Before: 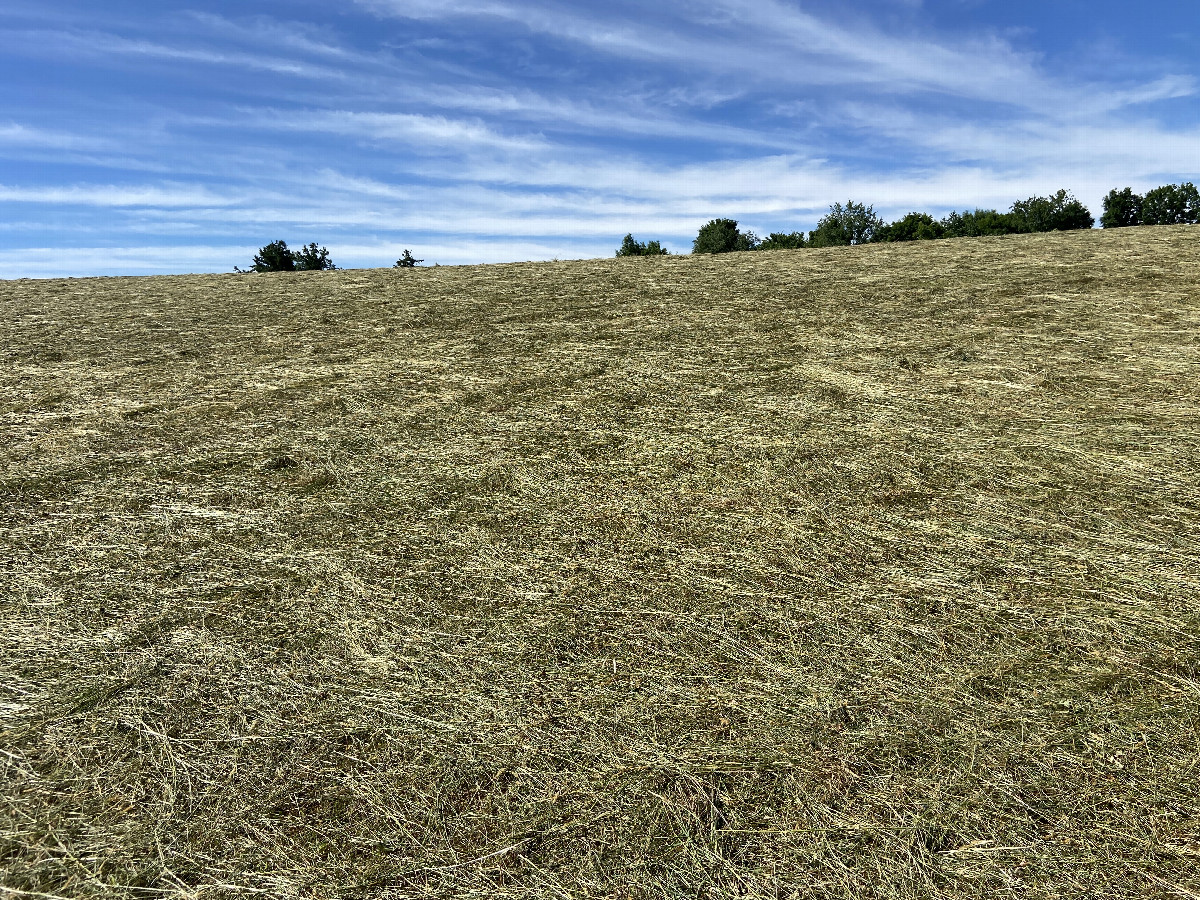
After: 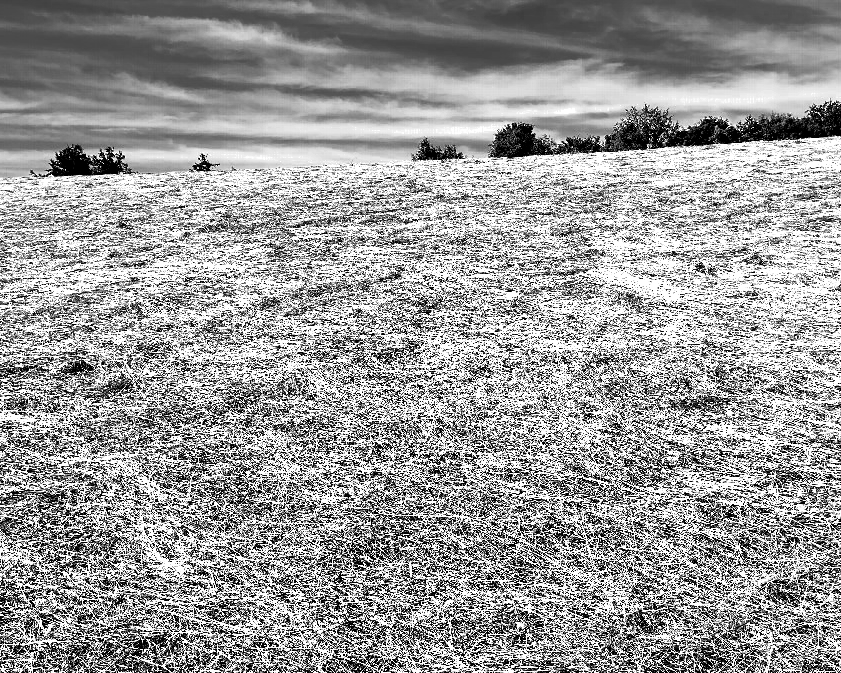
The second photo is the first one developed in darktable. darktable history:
crop and rotate: left 17.007%, top 10.704%, right 12.883%, bottom 14.495%
color zones: curves: ch0 [(0, 0.554) (0.146, 0.662) (0.293, 0.86) (0.503, 0.774) (0.637, 0.106) (0.74, 0.072) (0.866, 0.488) (0.998, 0.569)]; ch1 [(0, 0) (0.143, 0) (0.286, 0) (0.429, 0) (0.571, 0) (0.714, 0) (0.857, 0)], mix 32.93%
filmic rgb: middle gray luminance 8.71%, black relative exposure -6.23 EV, white relative exposure 2.71 EV, target black luminance 0%, hardness 4.73, latitude 73.42%, contrast 1.333, shadows ↔ highlights balance 10.01%, color science v6 (2022)
tone equalizer: -8 EV -0.431 EV, -7 EV -0.381 EV, -6 EV -0.298 EV, -5 EV -0.184 EV, -3 EV 0.235 EV, -2 EV 0.308 EV, -1 EV 0.381 EV, +0 EV 0.435 EV
